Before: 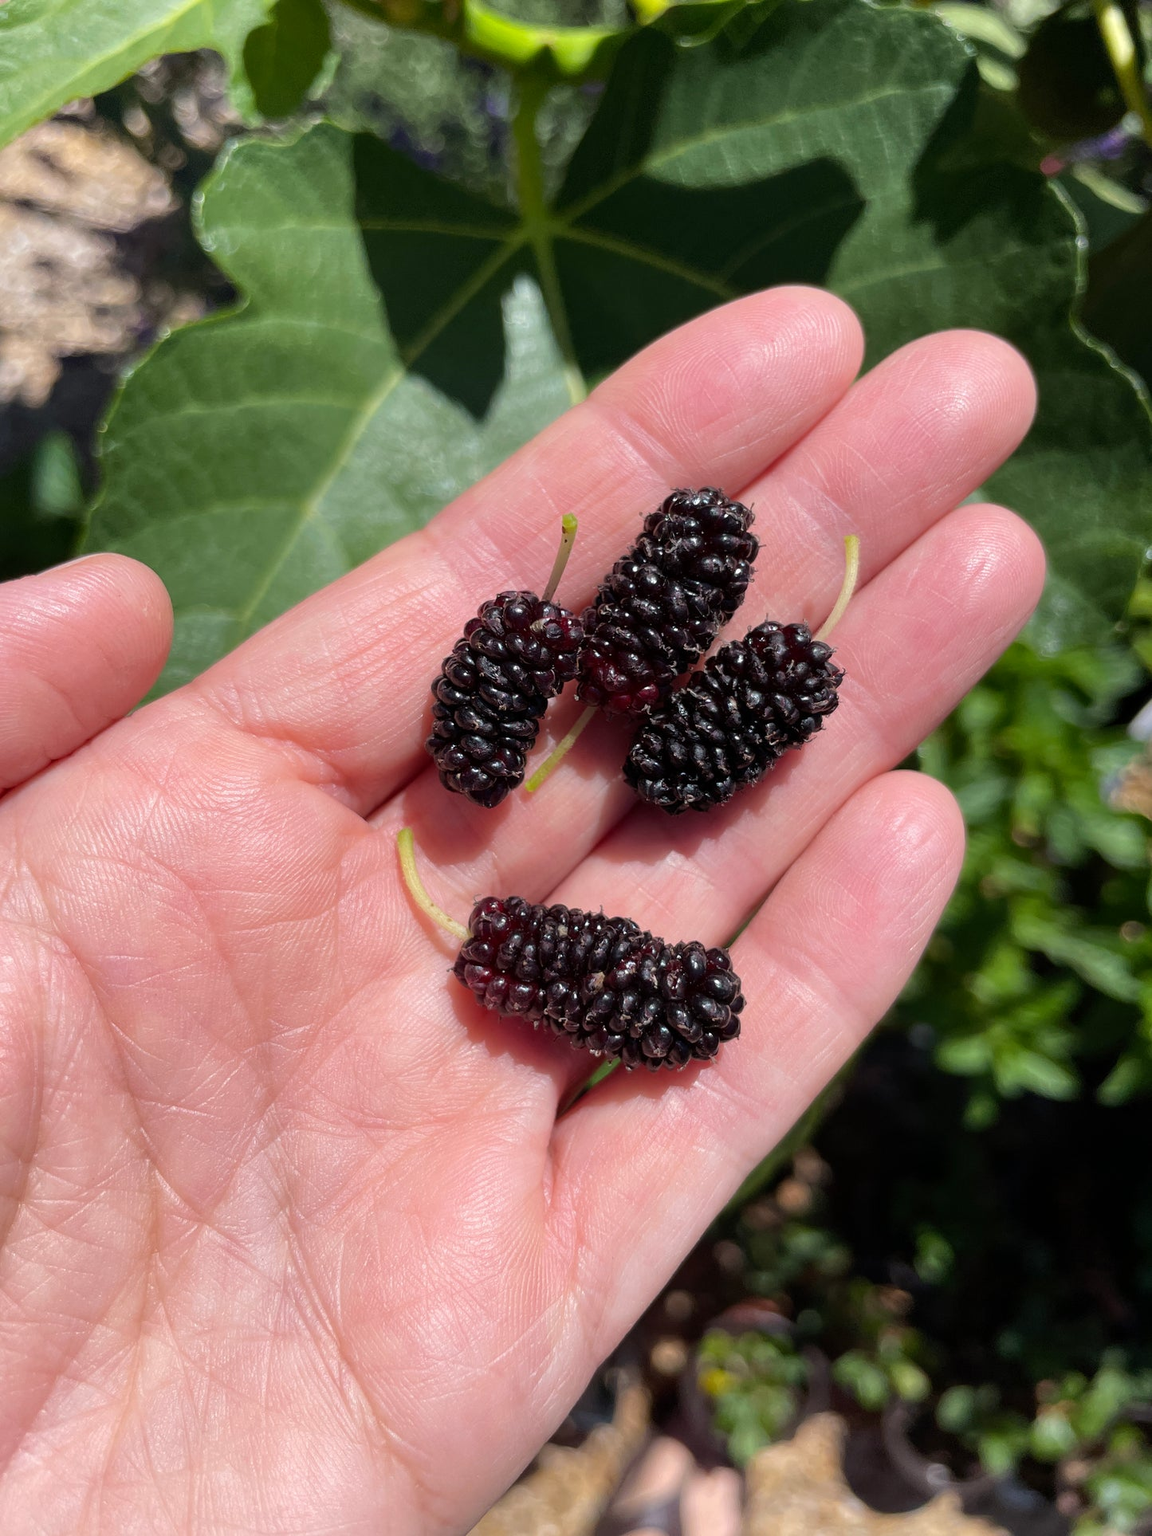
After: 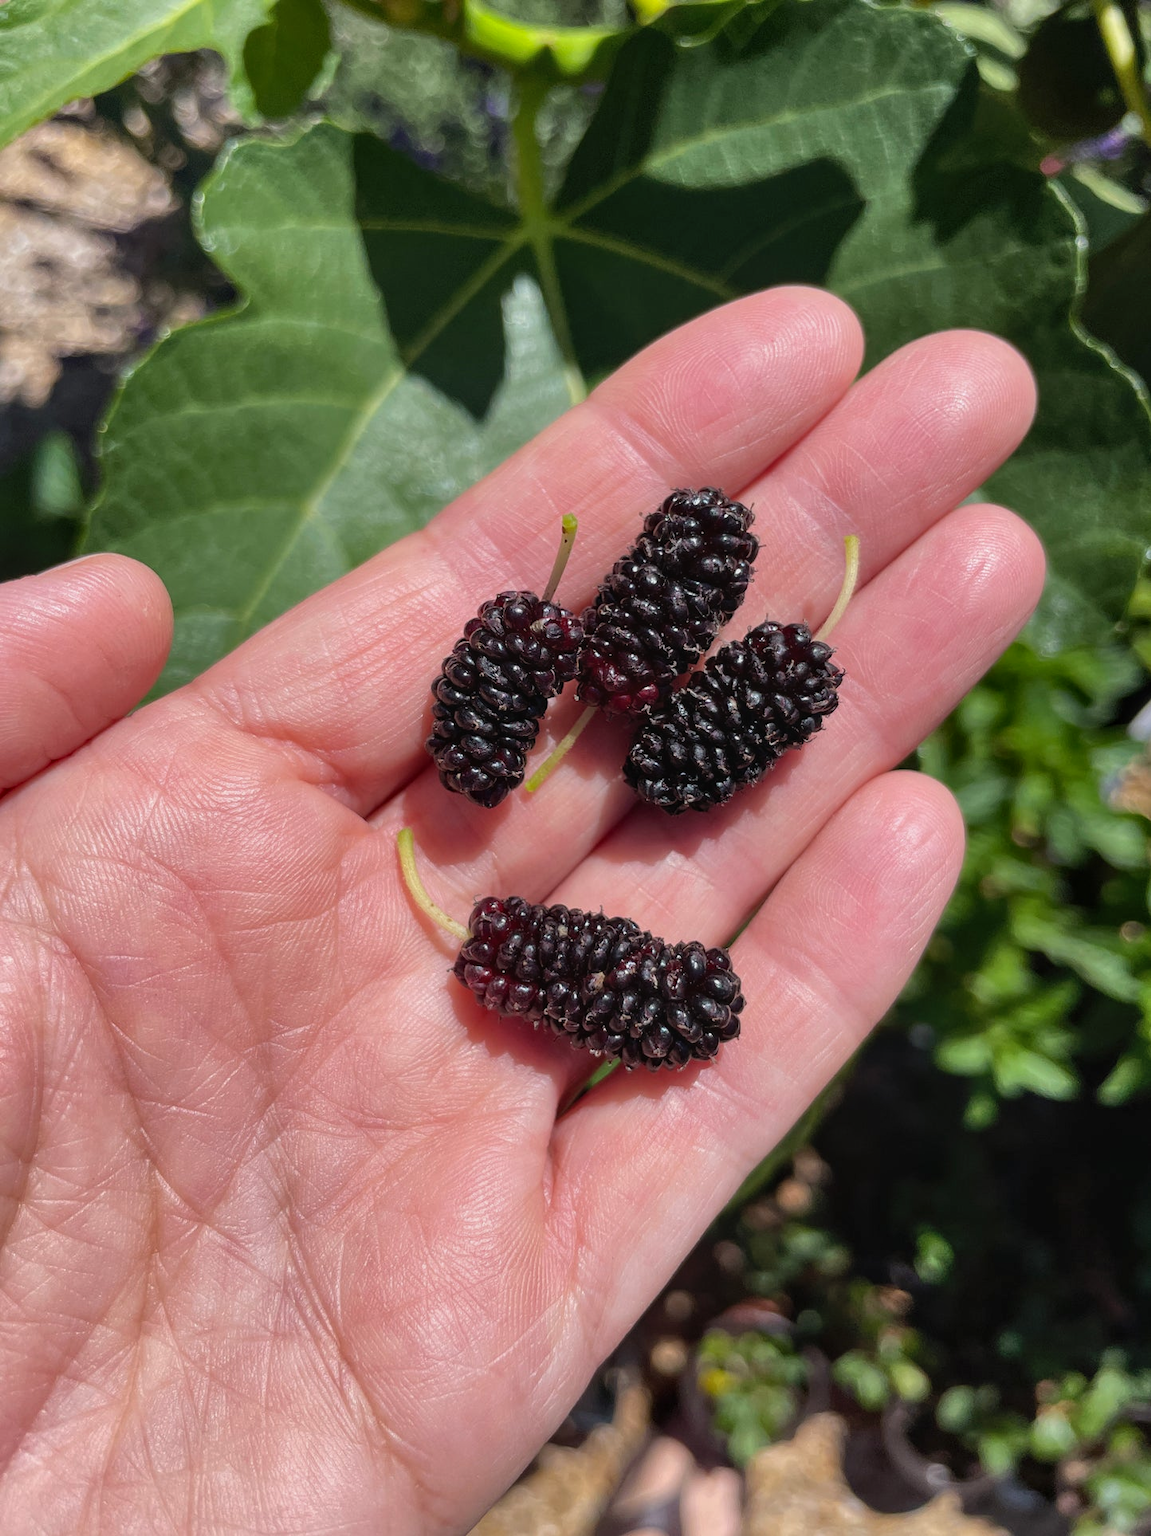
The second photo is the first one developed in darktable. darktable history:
local contrast: detail 110%
shadows and highlights: shadows 43.71, white point adjustment -1.46, soften with gaussian
